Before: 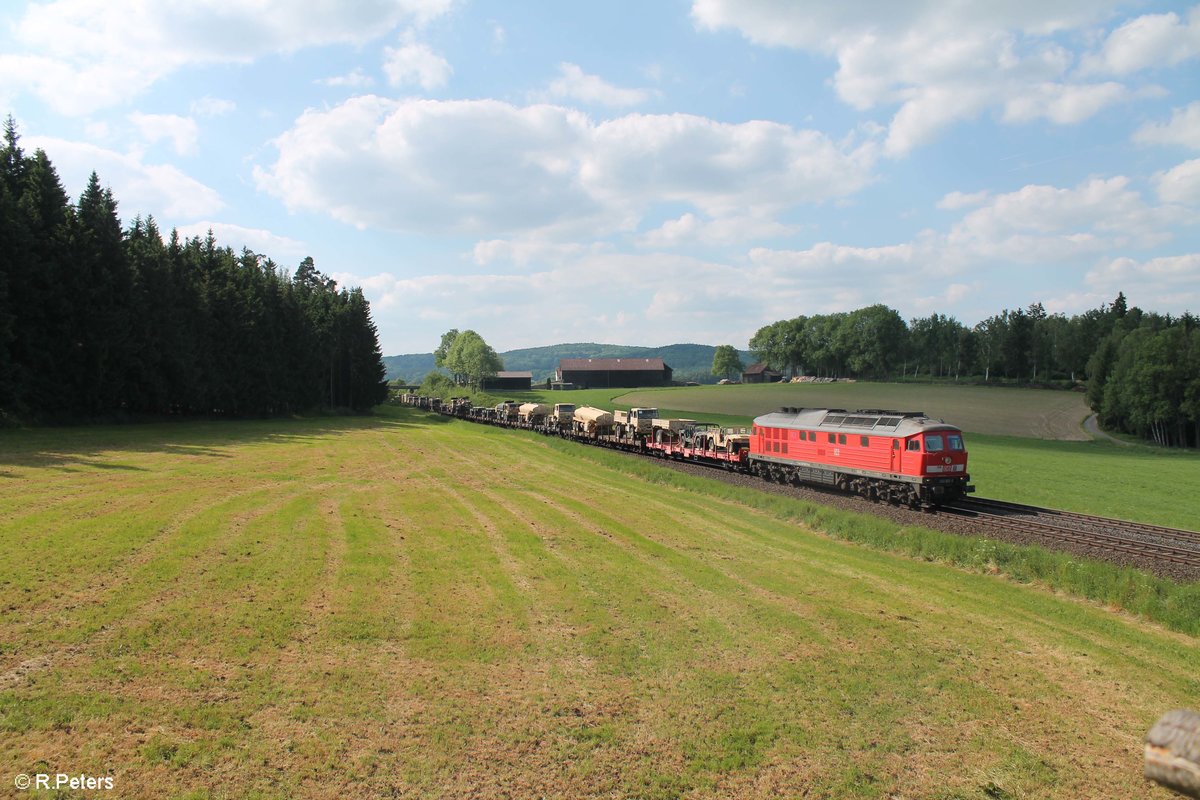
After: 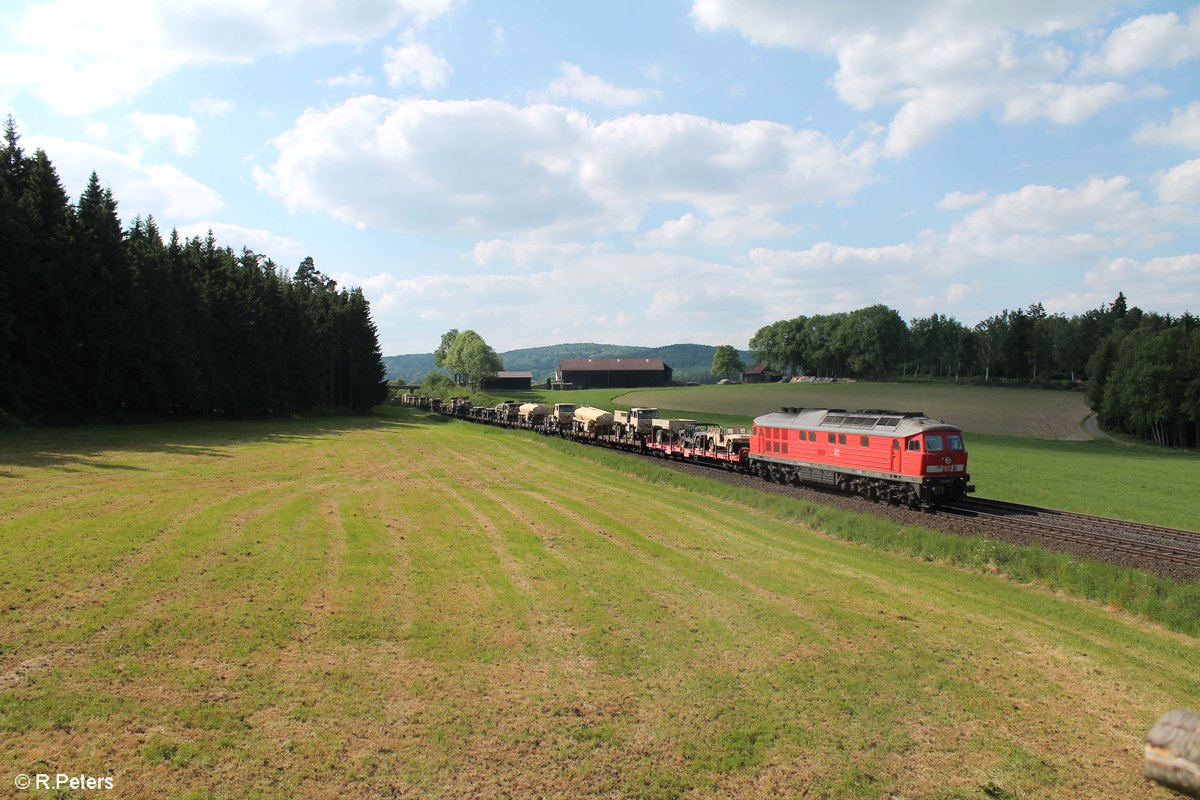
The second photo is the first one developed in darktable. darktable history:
tone equalizer: -8 EV -0.402 EV, -7 EV -0.389 EV, -6 EV -0.336 EV, -5 EV -0.215 EV, -3 EV 0.225 EV, -2 EV 0.35 EV, -1 EV 0.383 EV, +0 EV 0.387 EV, smoothing diameter 2.13%, edges refinement/feathering 19.2, mask exposure compensation -1.57 EV, filter diffusion 5
exposure: exposure -0.245 EV, compensate highlight preservation false
